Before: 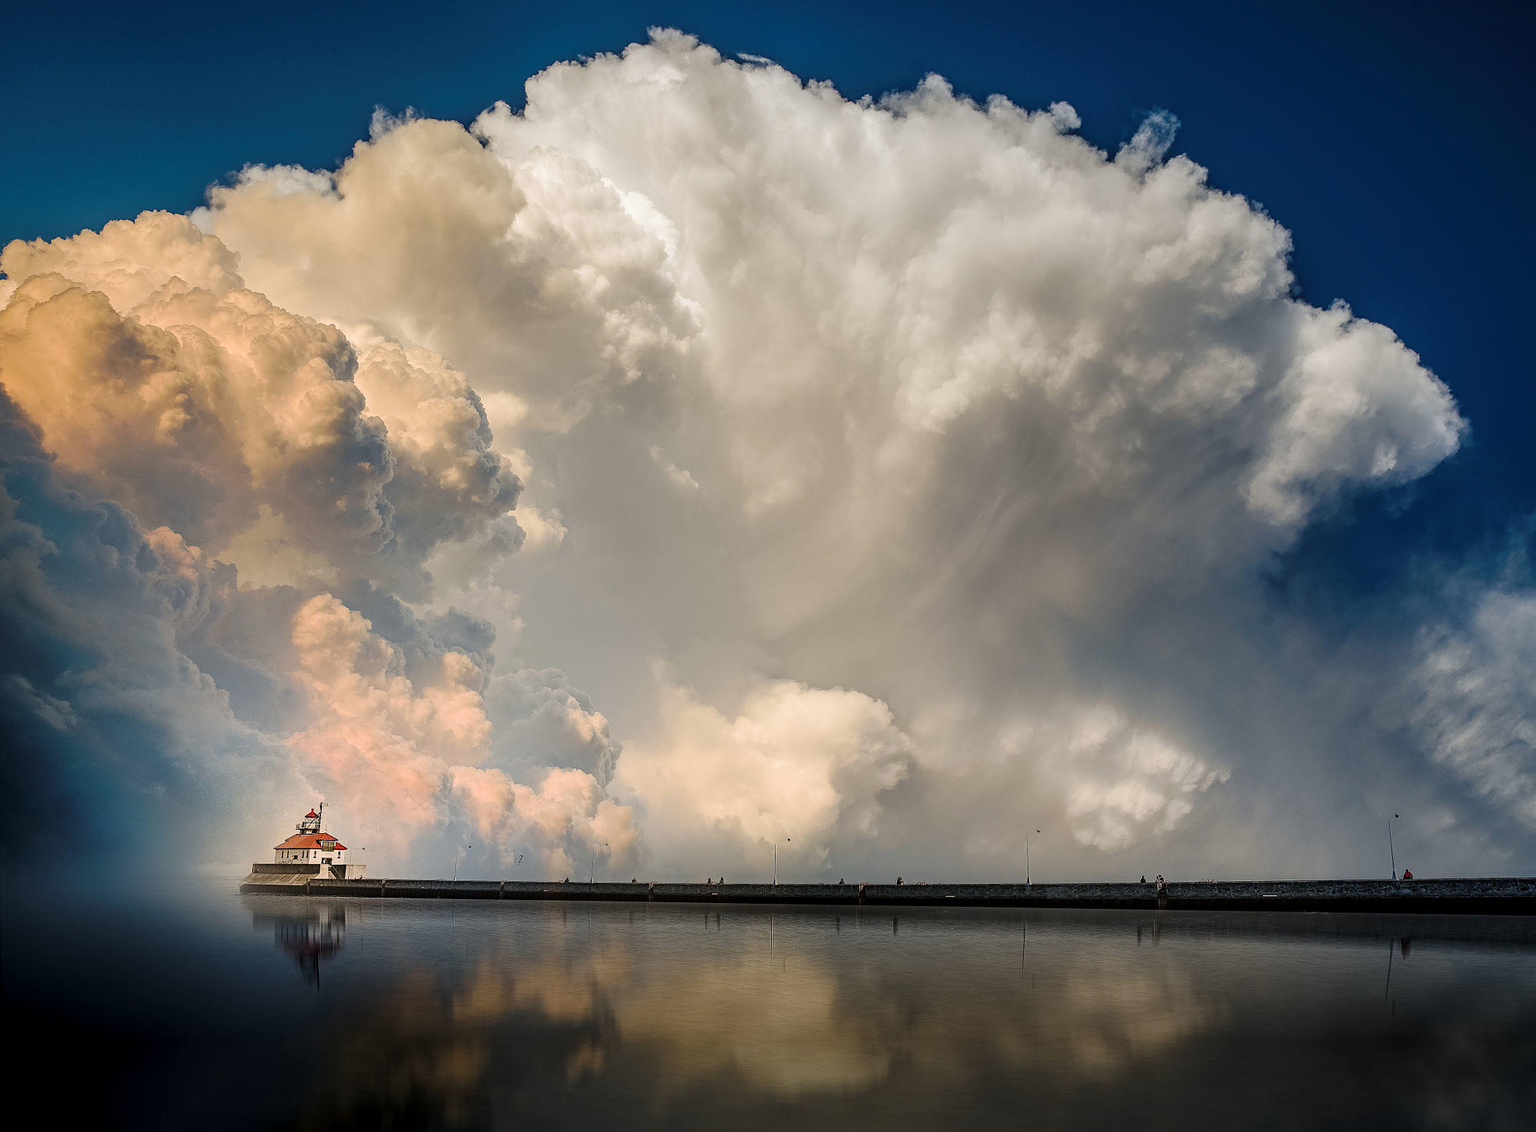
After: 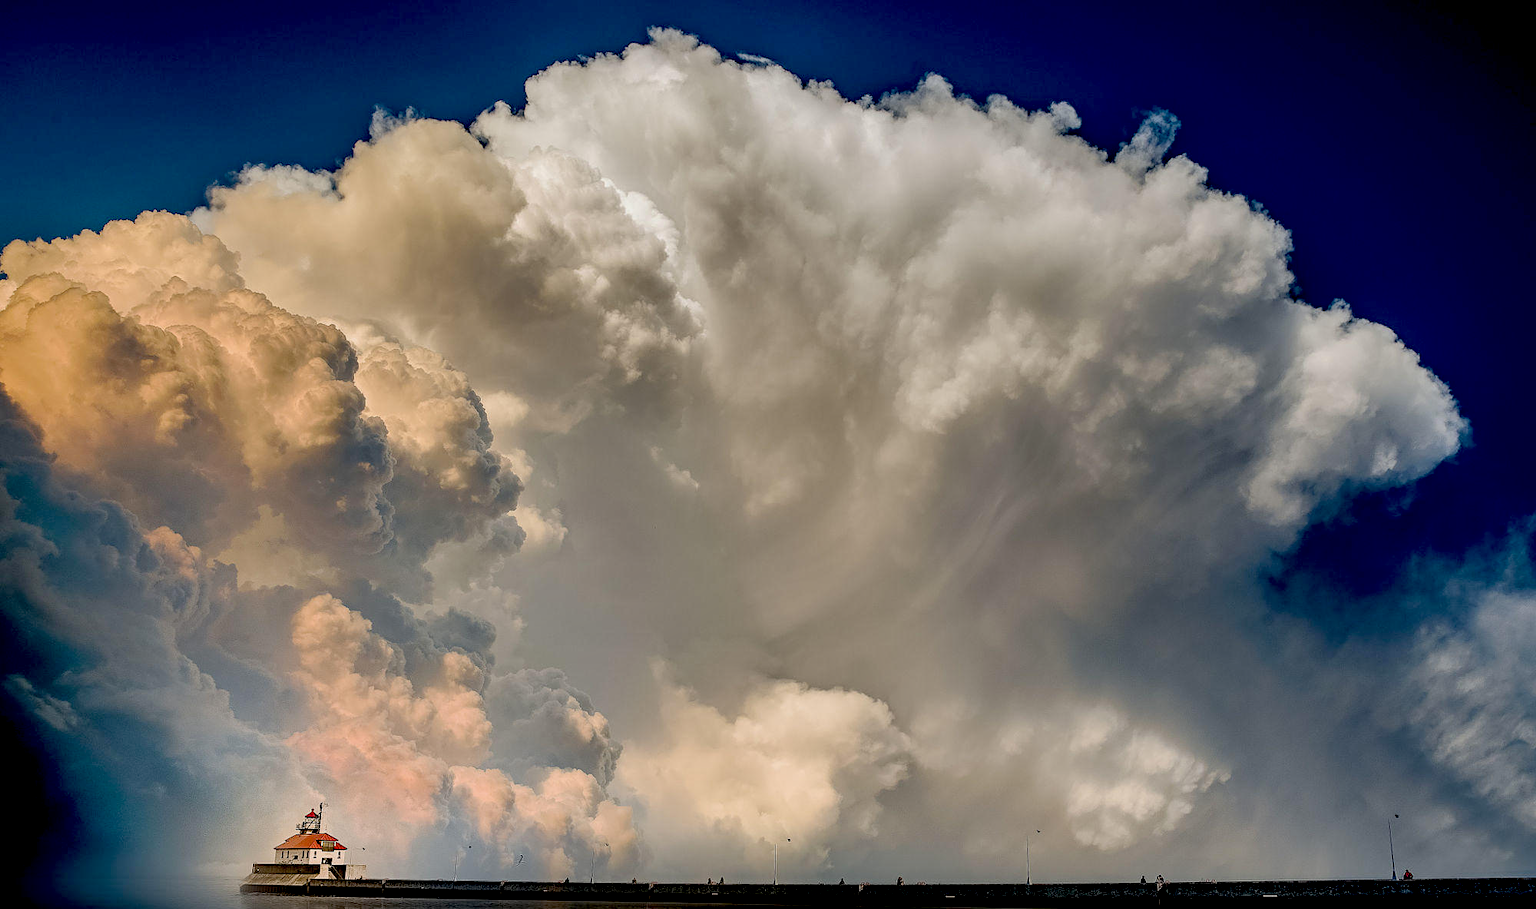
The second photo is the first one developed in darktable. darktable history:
crop: bottom 19.667%
shadows and highlights: shadows 24.27, highlights -78.64, soften with gaussian
exposure: black level correction 0.027, exposure -0.073 EV, compensate highlight preservation false
